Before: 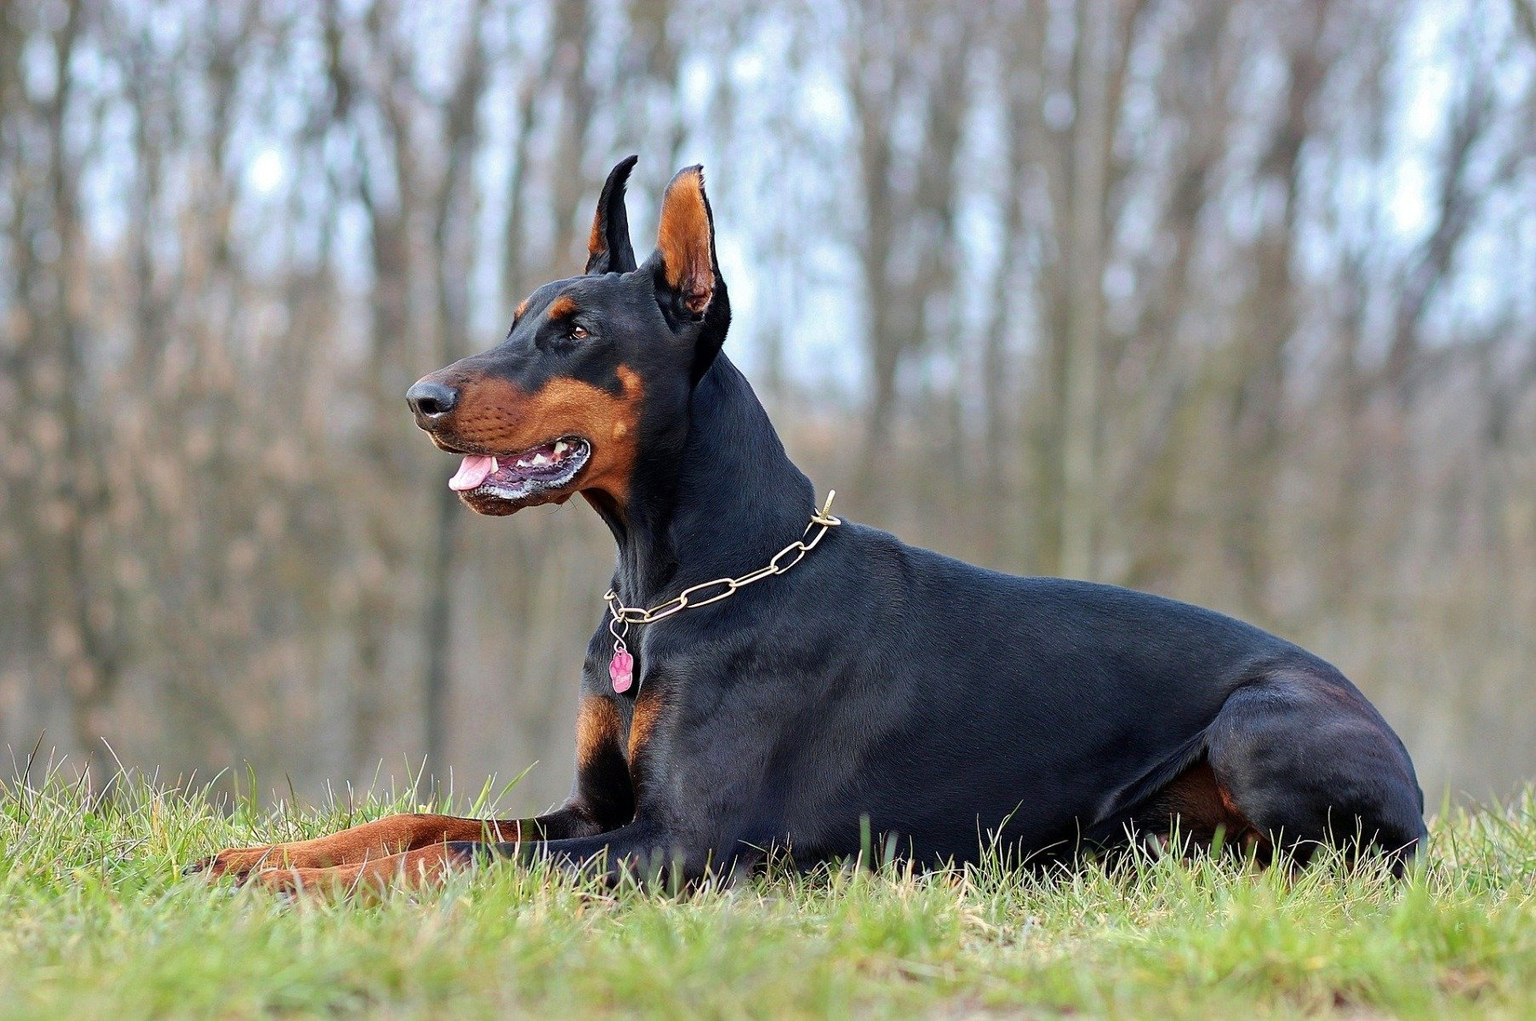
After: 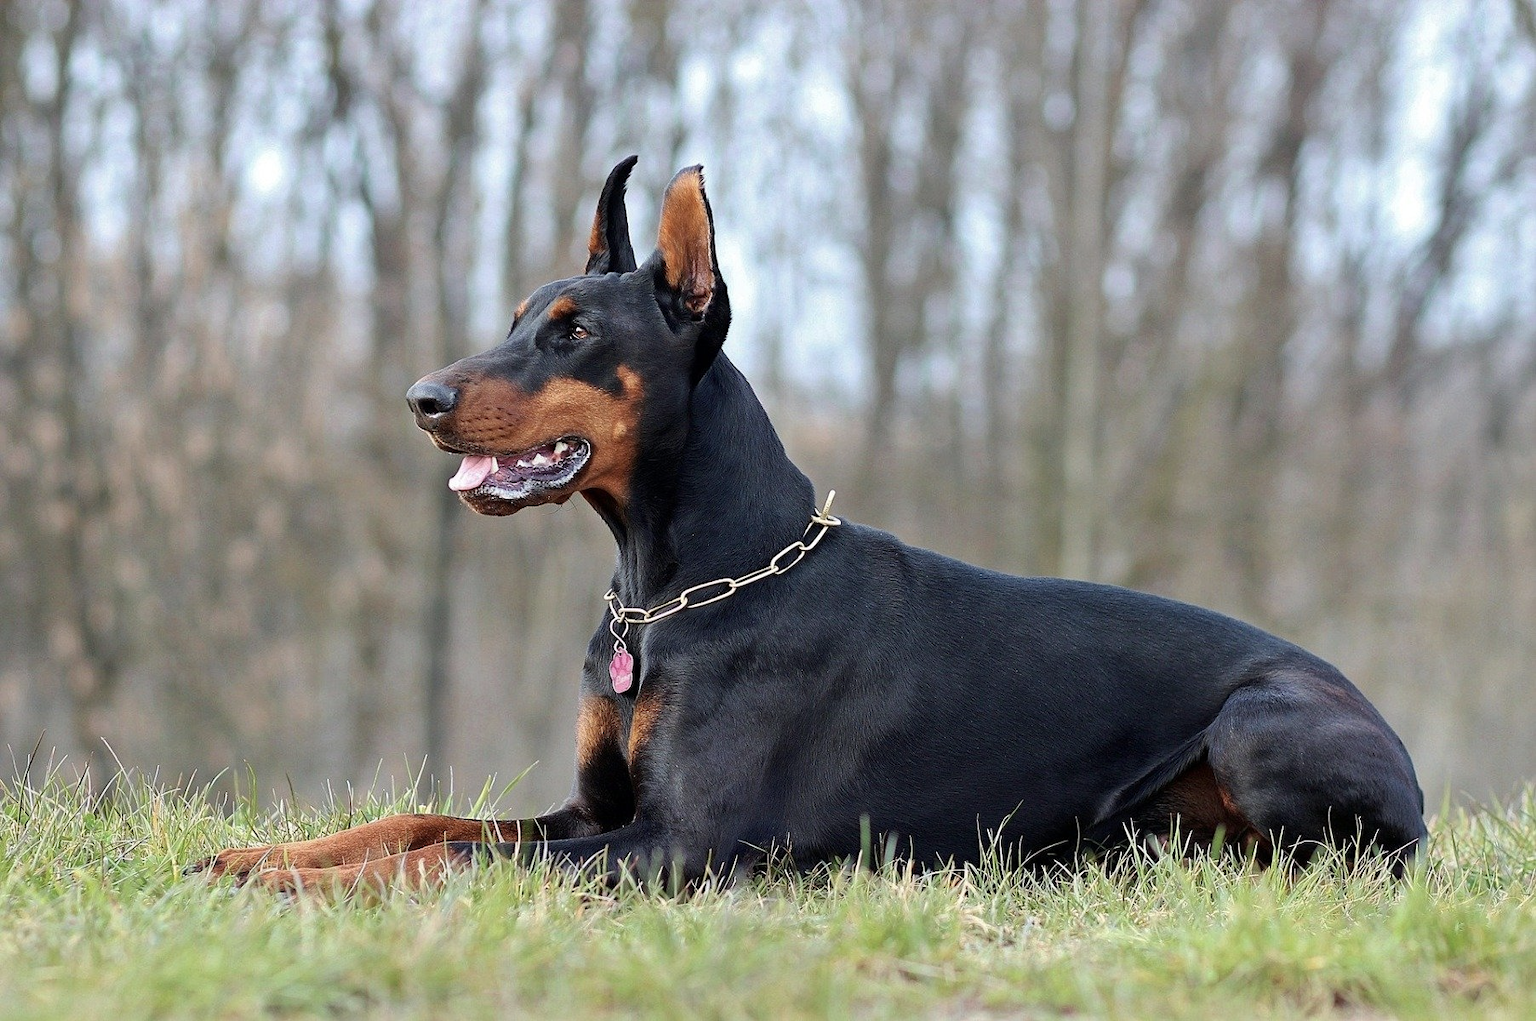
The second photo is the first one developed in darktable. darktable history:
contrast brightness saturation: contrast 0.056, brightness -0.012, saturation -0.228
